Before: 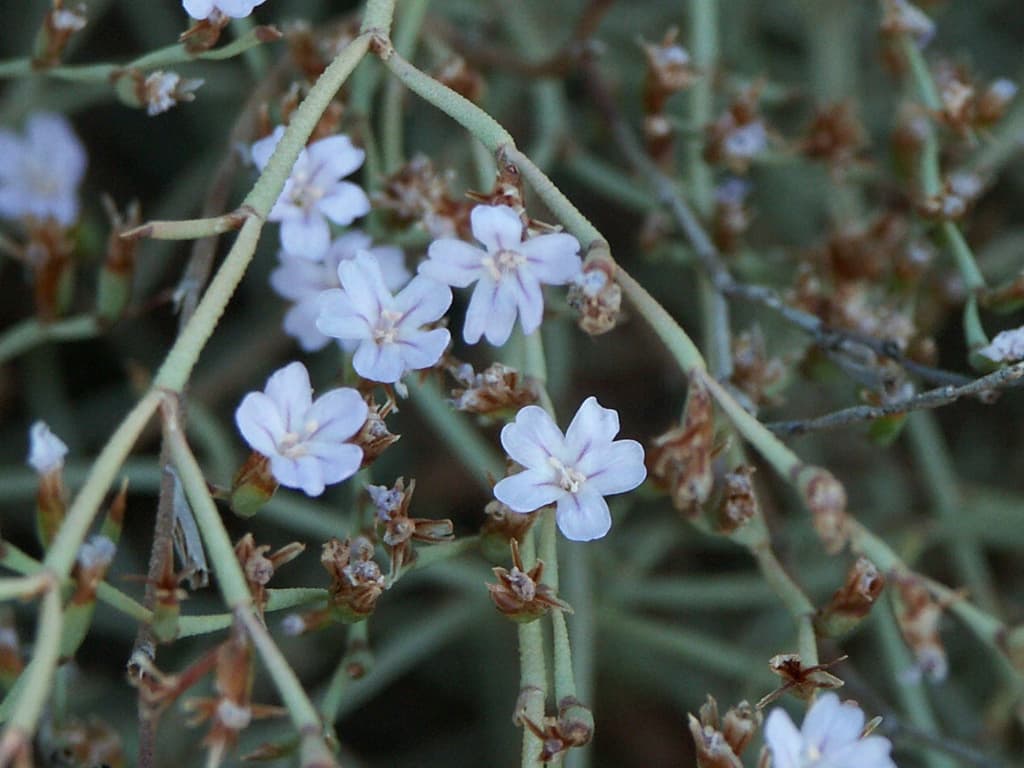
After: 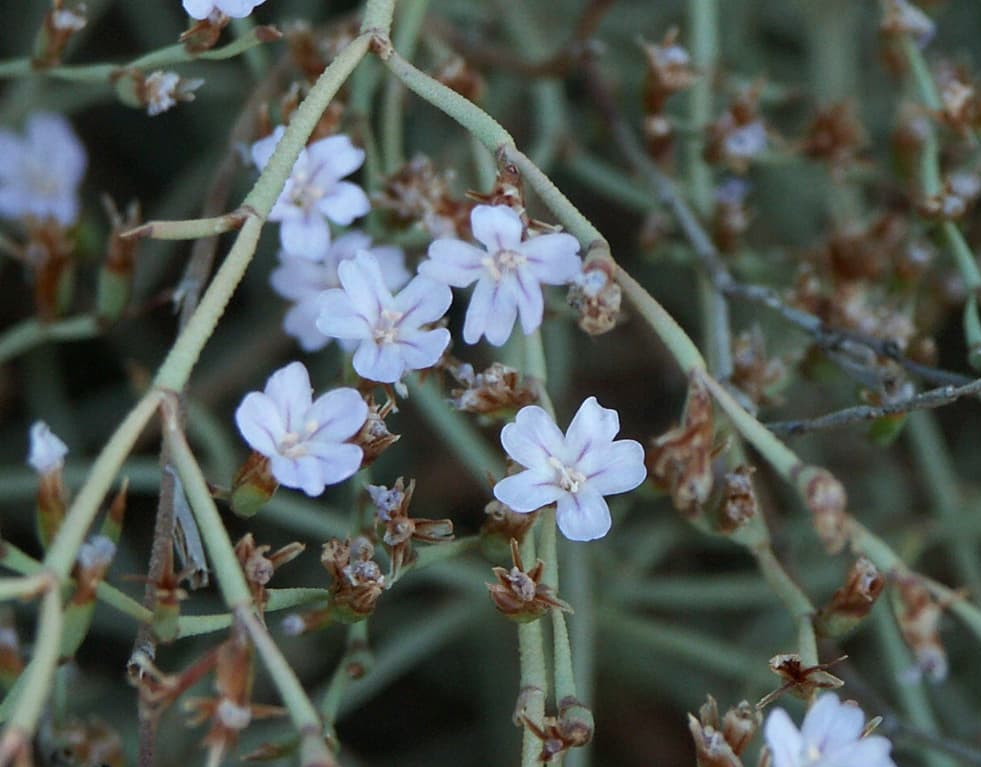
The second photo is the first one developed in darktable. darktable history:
crop: right 4.126%, bottom 0.031%
tone equalizer: on, module defaults
